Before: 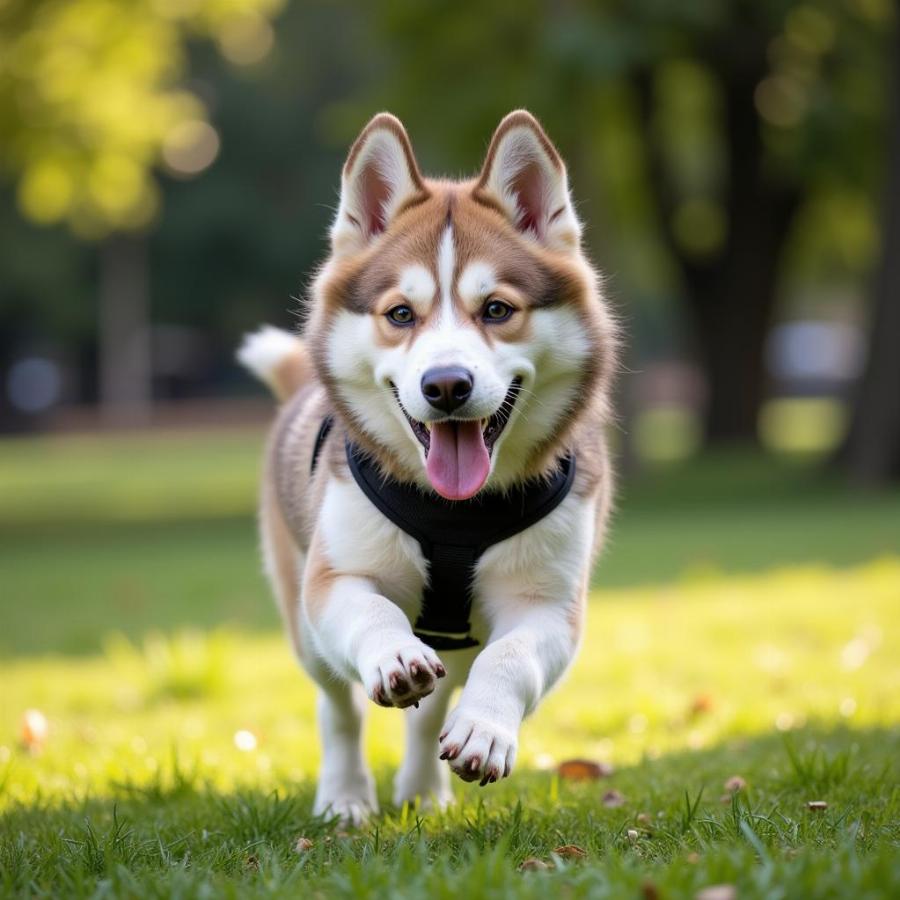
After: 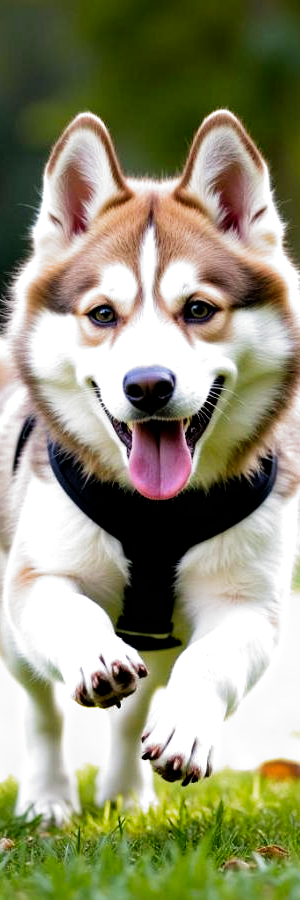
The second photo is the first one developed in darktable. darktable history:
crop: left 33.181%, right 33.41%
shadows and highlights: radius 331.45, shadows 55.21, highlights -99.79, compress 94.5%, soften with gaussian
tone equalizer: -8 EV -0.395 EV, -7 EV -0.401 EV, -6 EV -0.353 EV, -5 EV -0.239 EV, -3 EV 0.238 EV, -2 EV 0.361 EV, -1 EV 0.397 EV, +0 EV 0.44 EV
filmic rgb: black relative exposure -8.18 EV, white relative exposure 2.2 EV, target white luminance 99.858%, hardness 7.14, latitude 75.65%, contrast 1.32, highlights saturation mix -1.52%, shadows ↔ highlights balance 30.81%, add noise in highlights 0, preserve chrominance no, color science v3 (2019), use custom middle-gray values true, contrast in highlights soft
